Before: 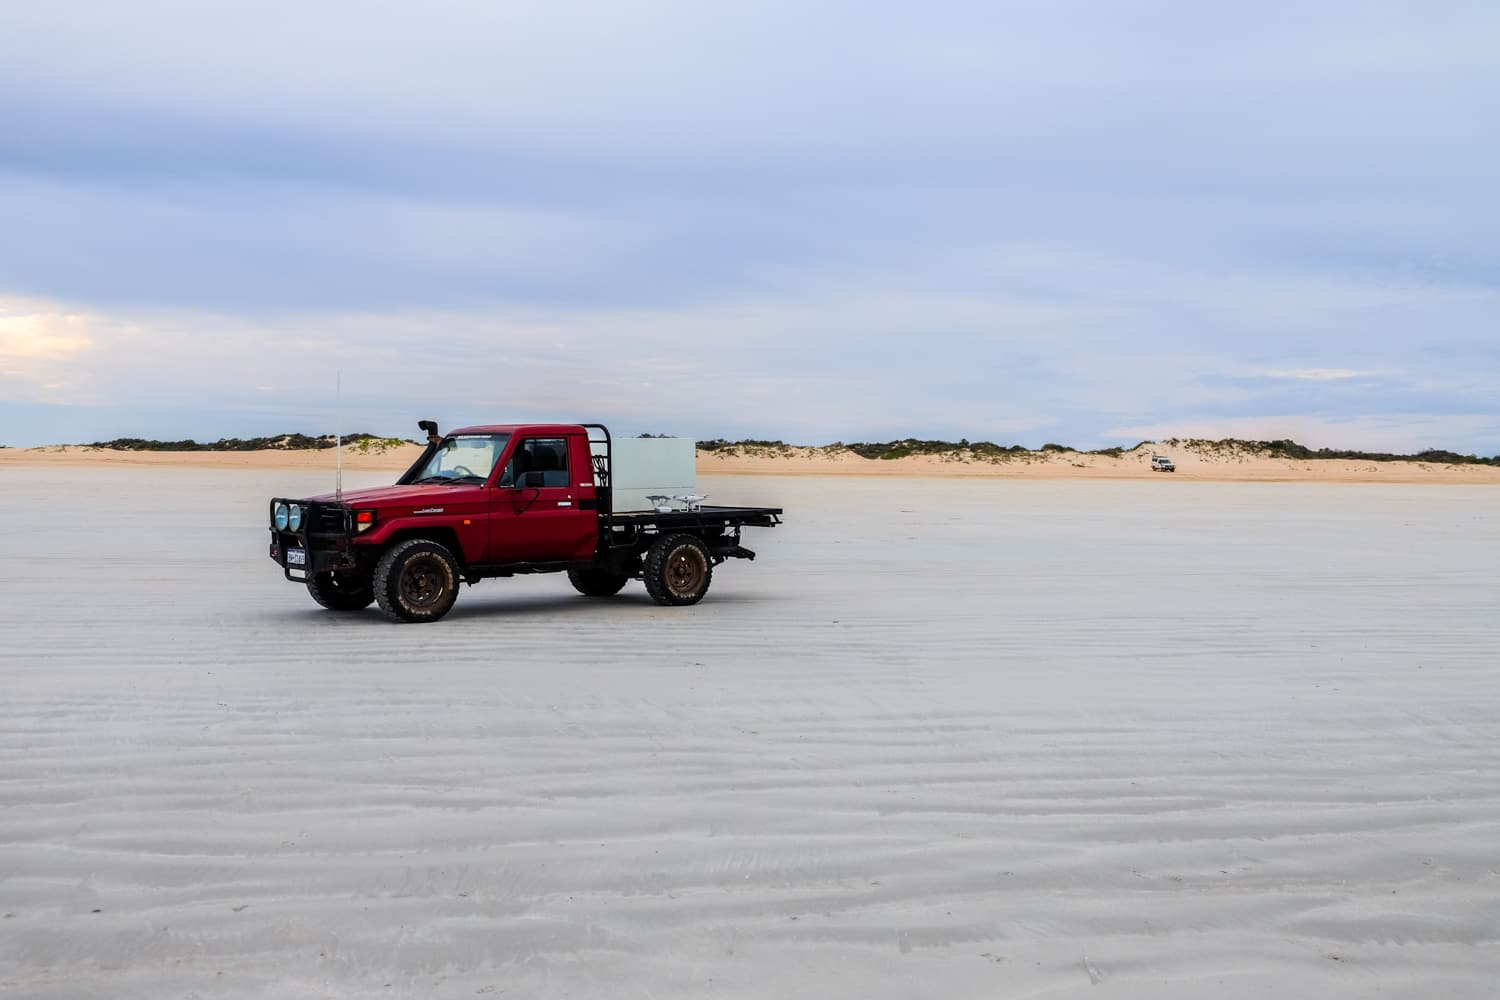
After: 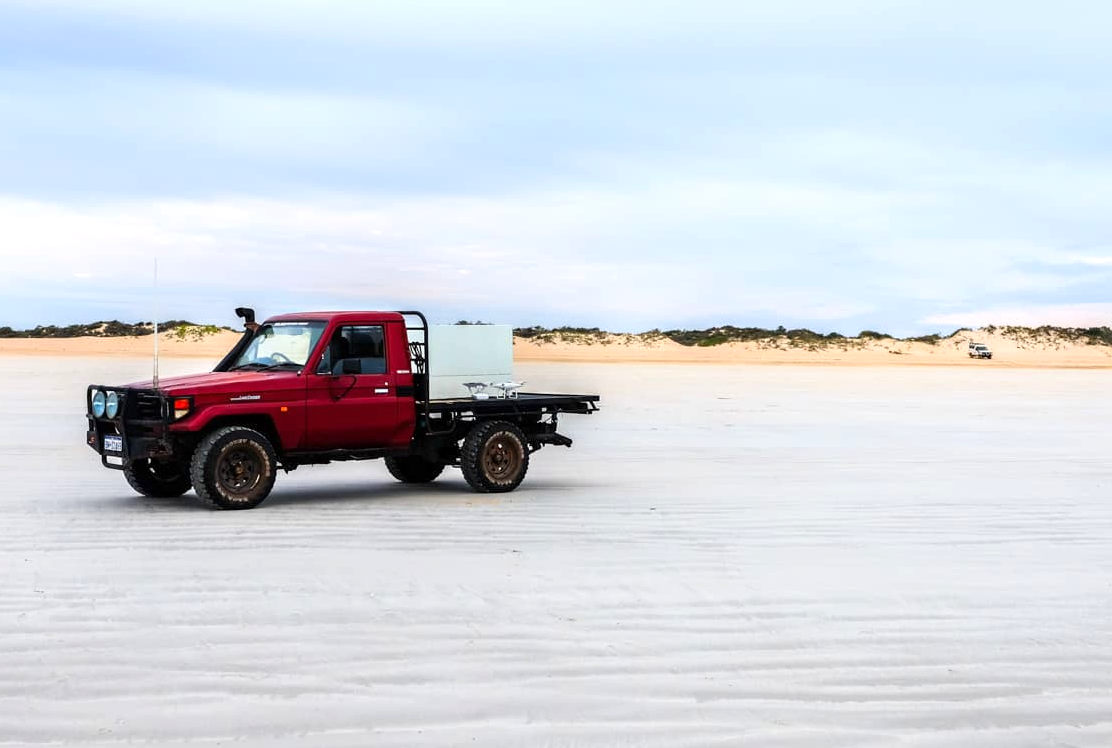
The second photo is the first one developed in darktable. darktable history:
crop and rotate: left 12.233%, top 11.385%, right 13.588%, bottom 13.78%
exposure: exposure 0.638 EV, compensate highlight preservation false
